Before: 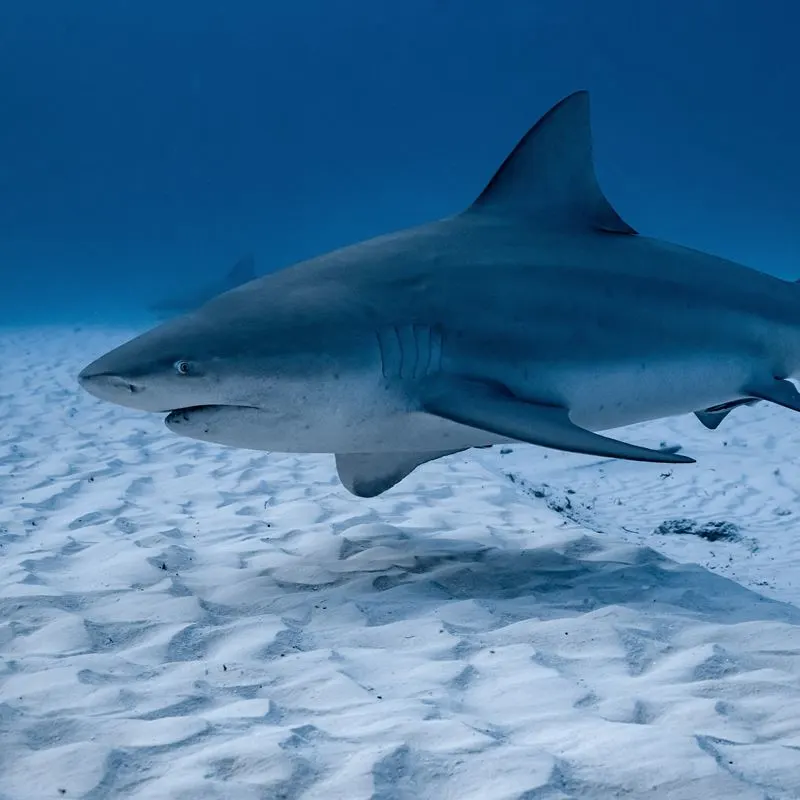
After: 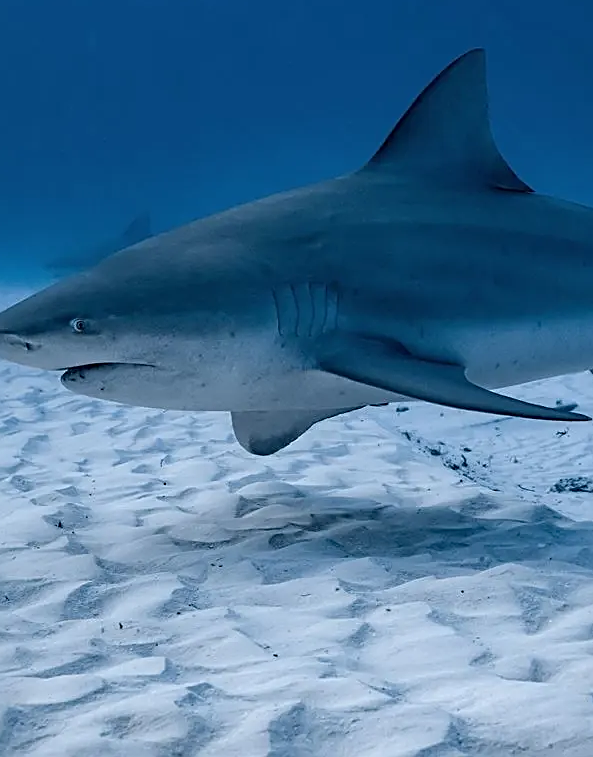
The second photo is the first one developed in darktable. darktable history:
color zones: mix -62.47%
sharpen: on, module defaults
crop and rotate: left 13.15%, top 5.251%, right 12.609%
